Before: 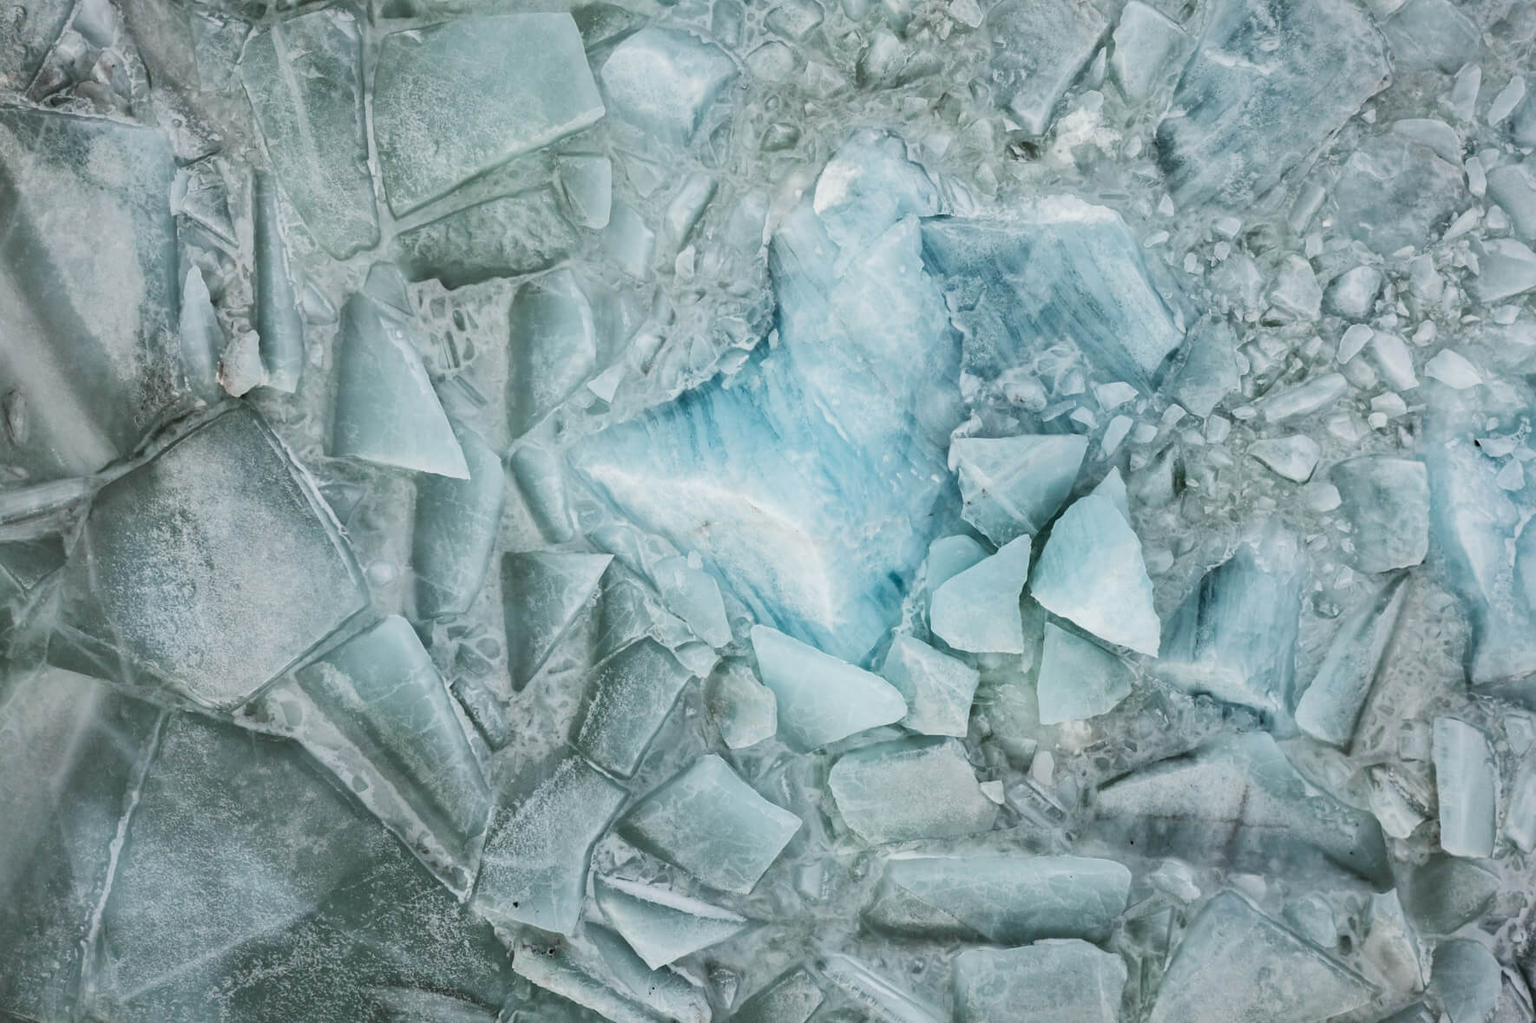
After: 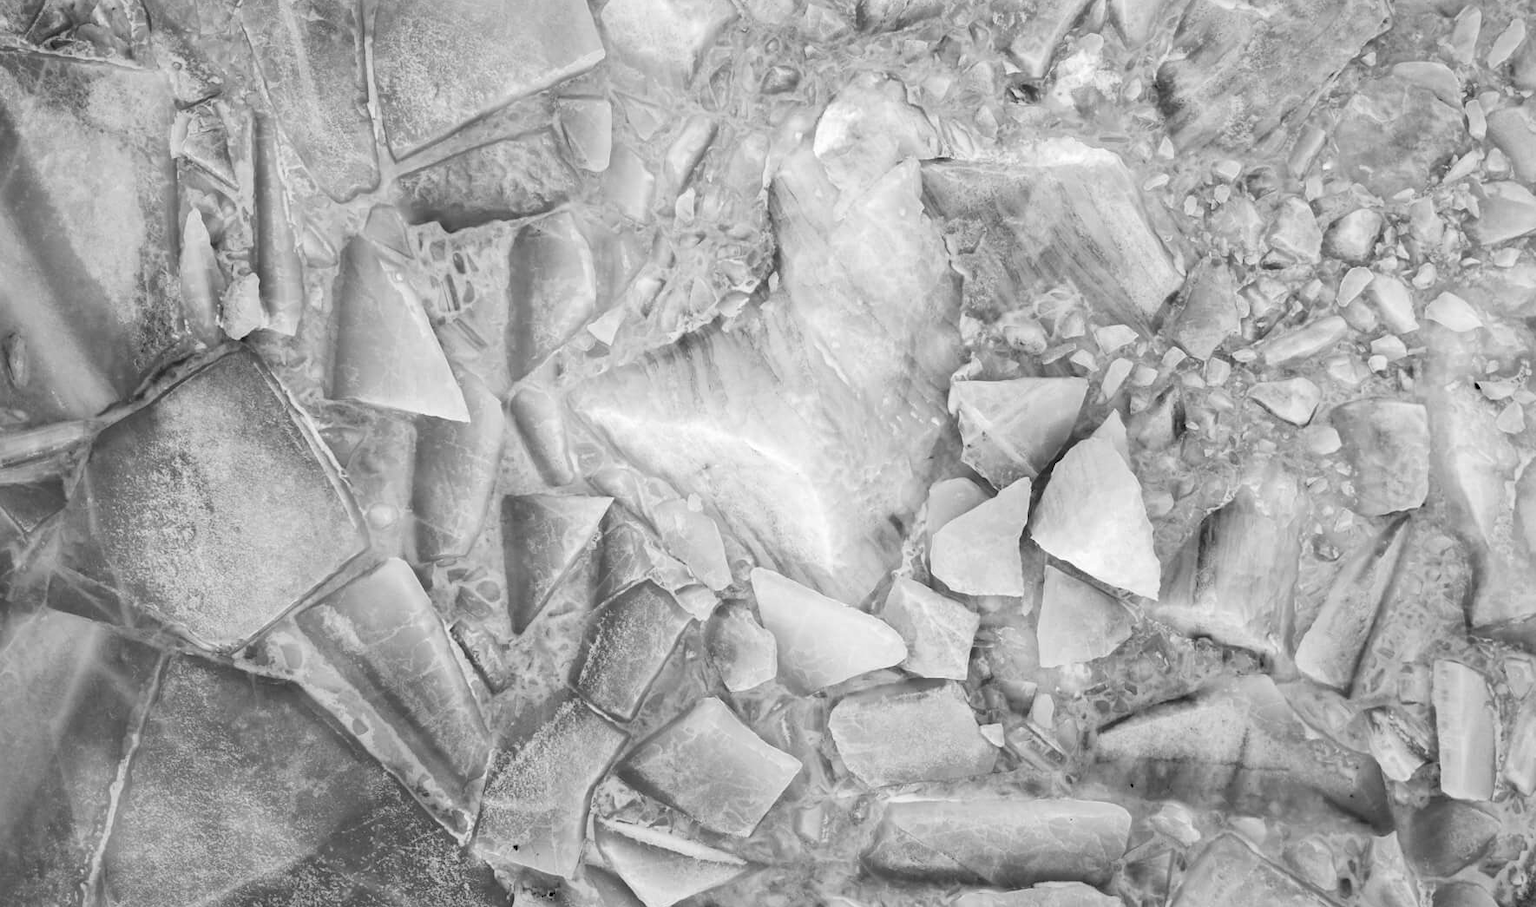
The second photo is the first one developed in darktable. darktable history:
crop and rotate: top 5.609%, bottom 5.609%
exposure: black level correction 0, exposure 0.2 EV, compensate exposure bias true, compensate highlight preservation false
levels: levels [0.031, 0.5, 0.969]
monochrome: on, module defaults
